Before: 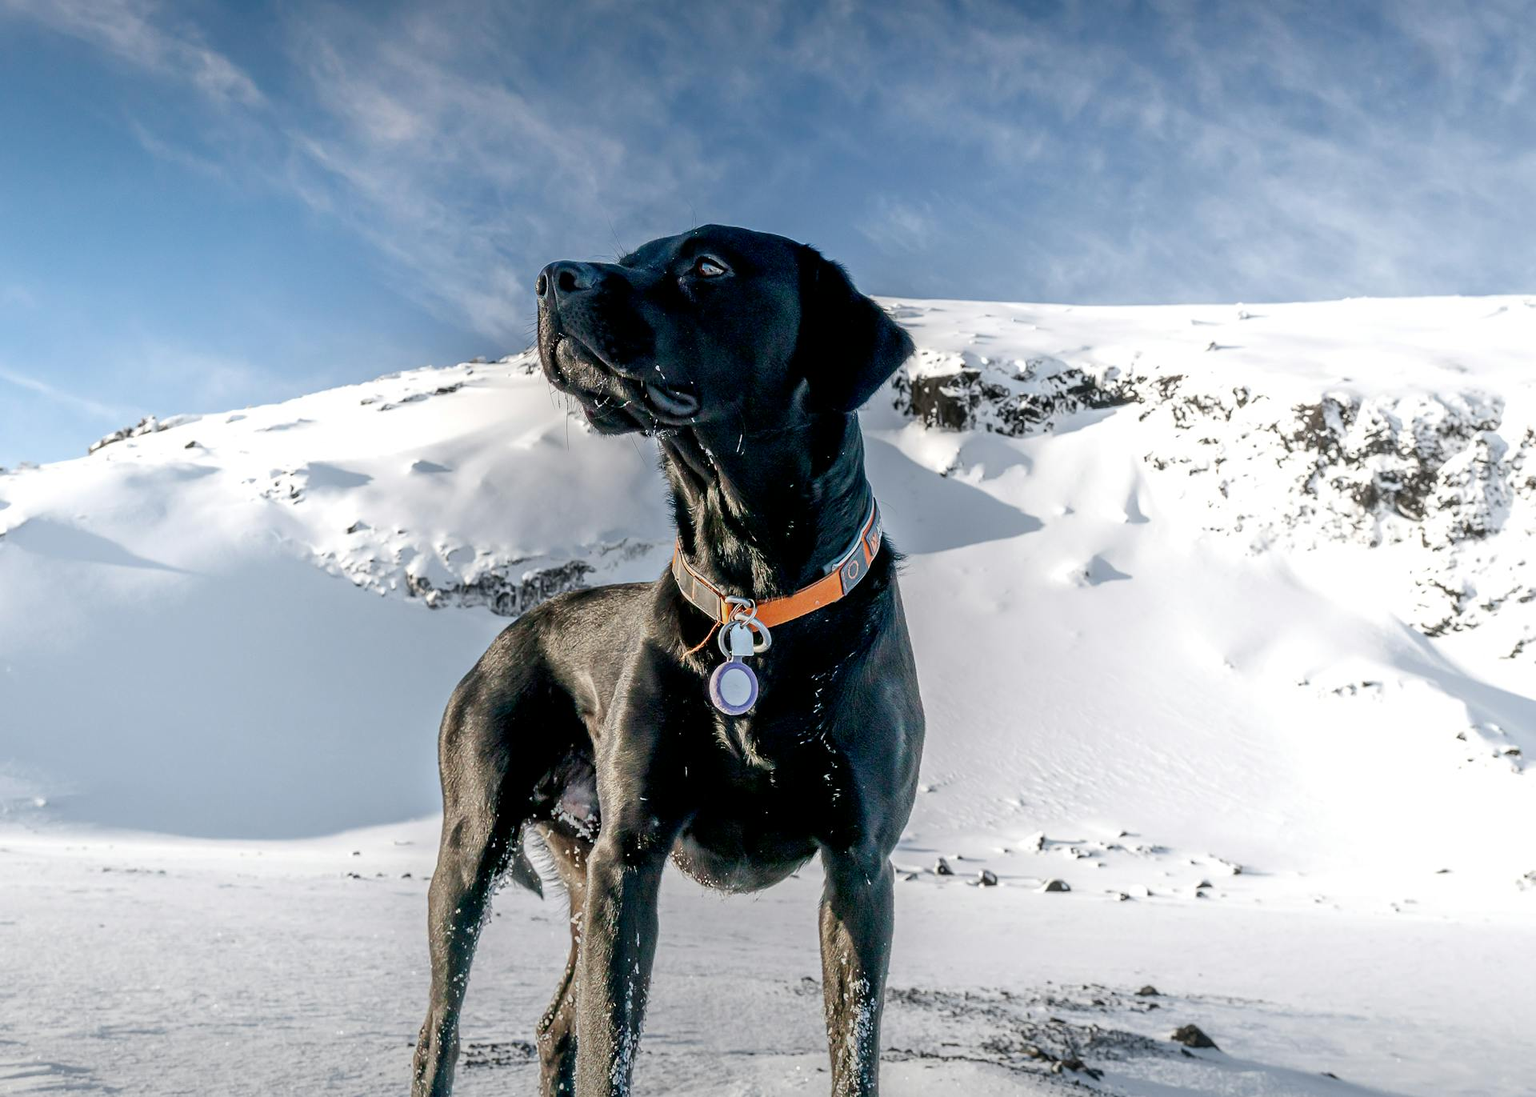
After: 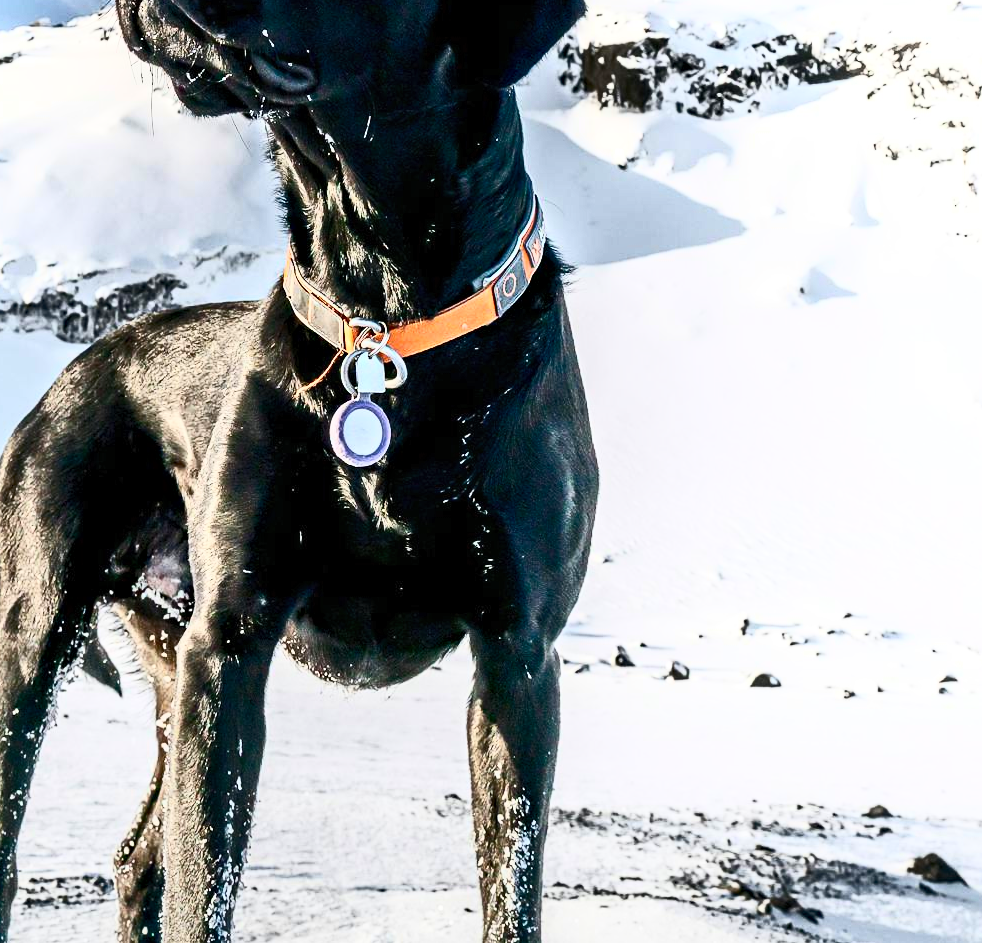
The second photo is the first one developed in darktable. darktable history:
crop and rotate: left 29.013%, top 31.206%, right 19.833%
contrast brightness saturation: contrast 0.608, brightness 0.355, saturation 0.136
haze removal: compatibility mode true, adaptive false
